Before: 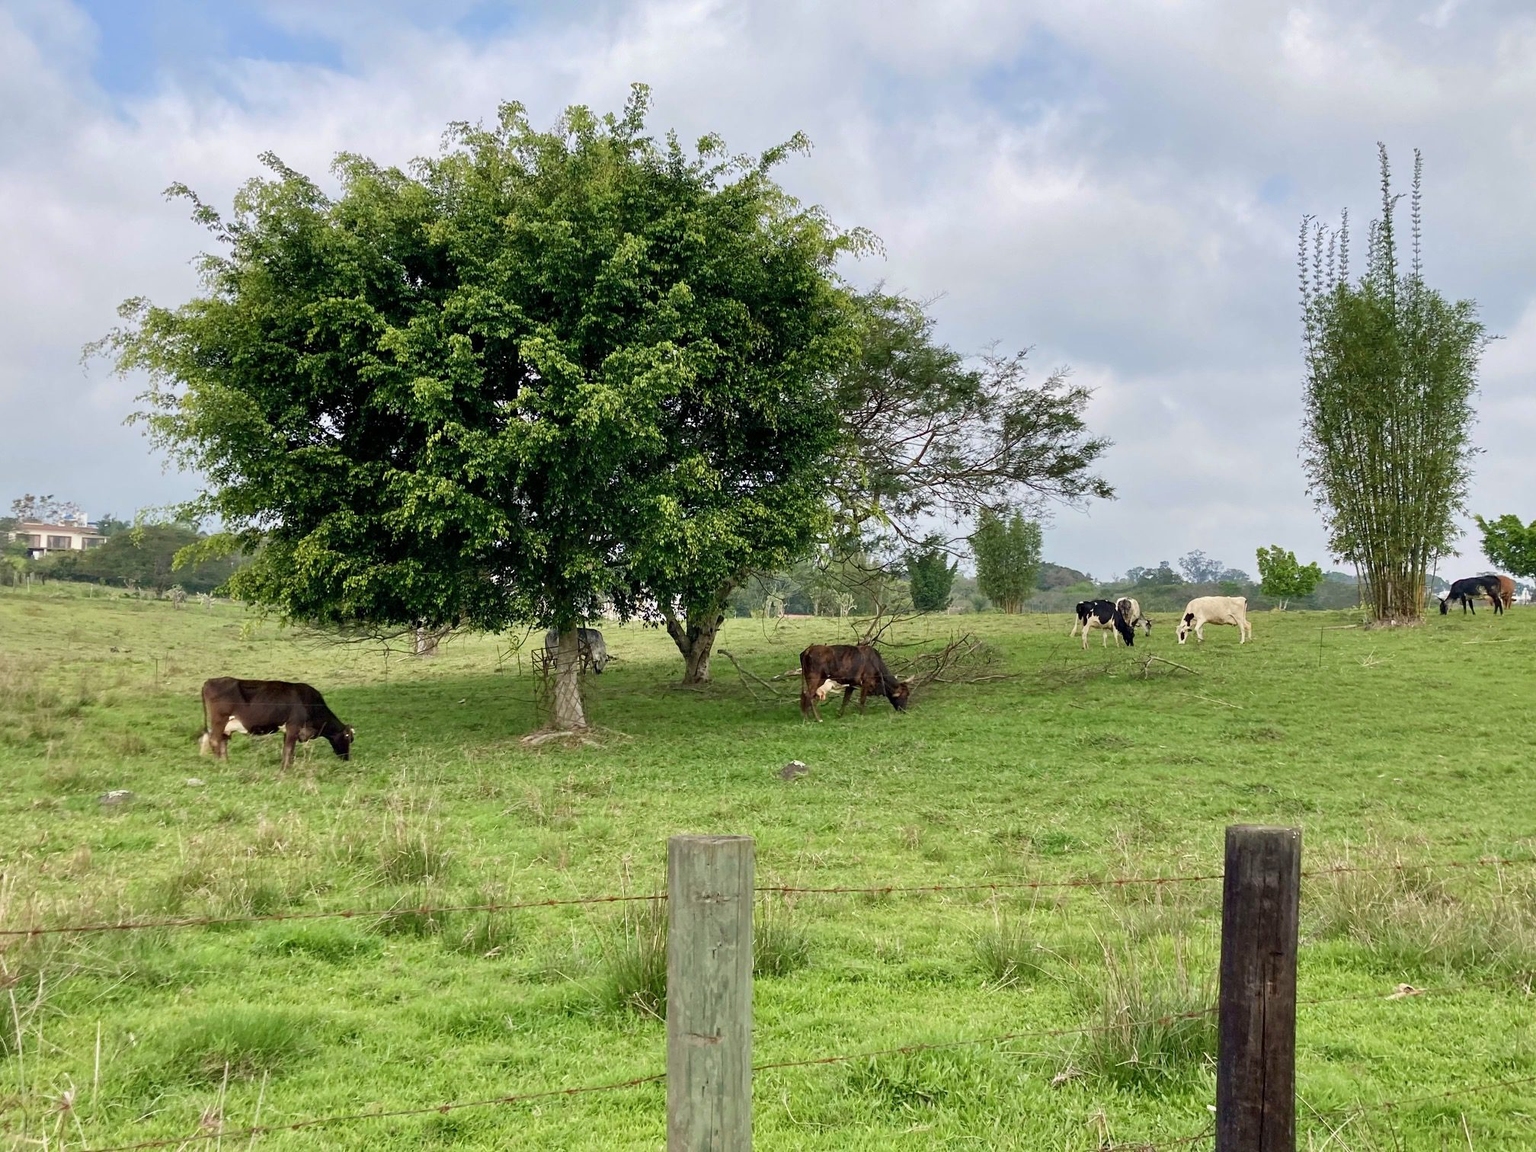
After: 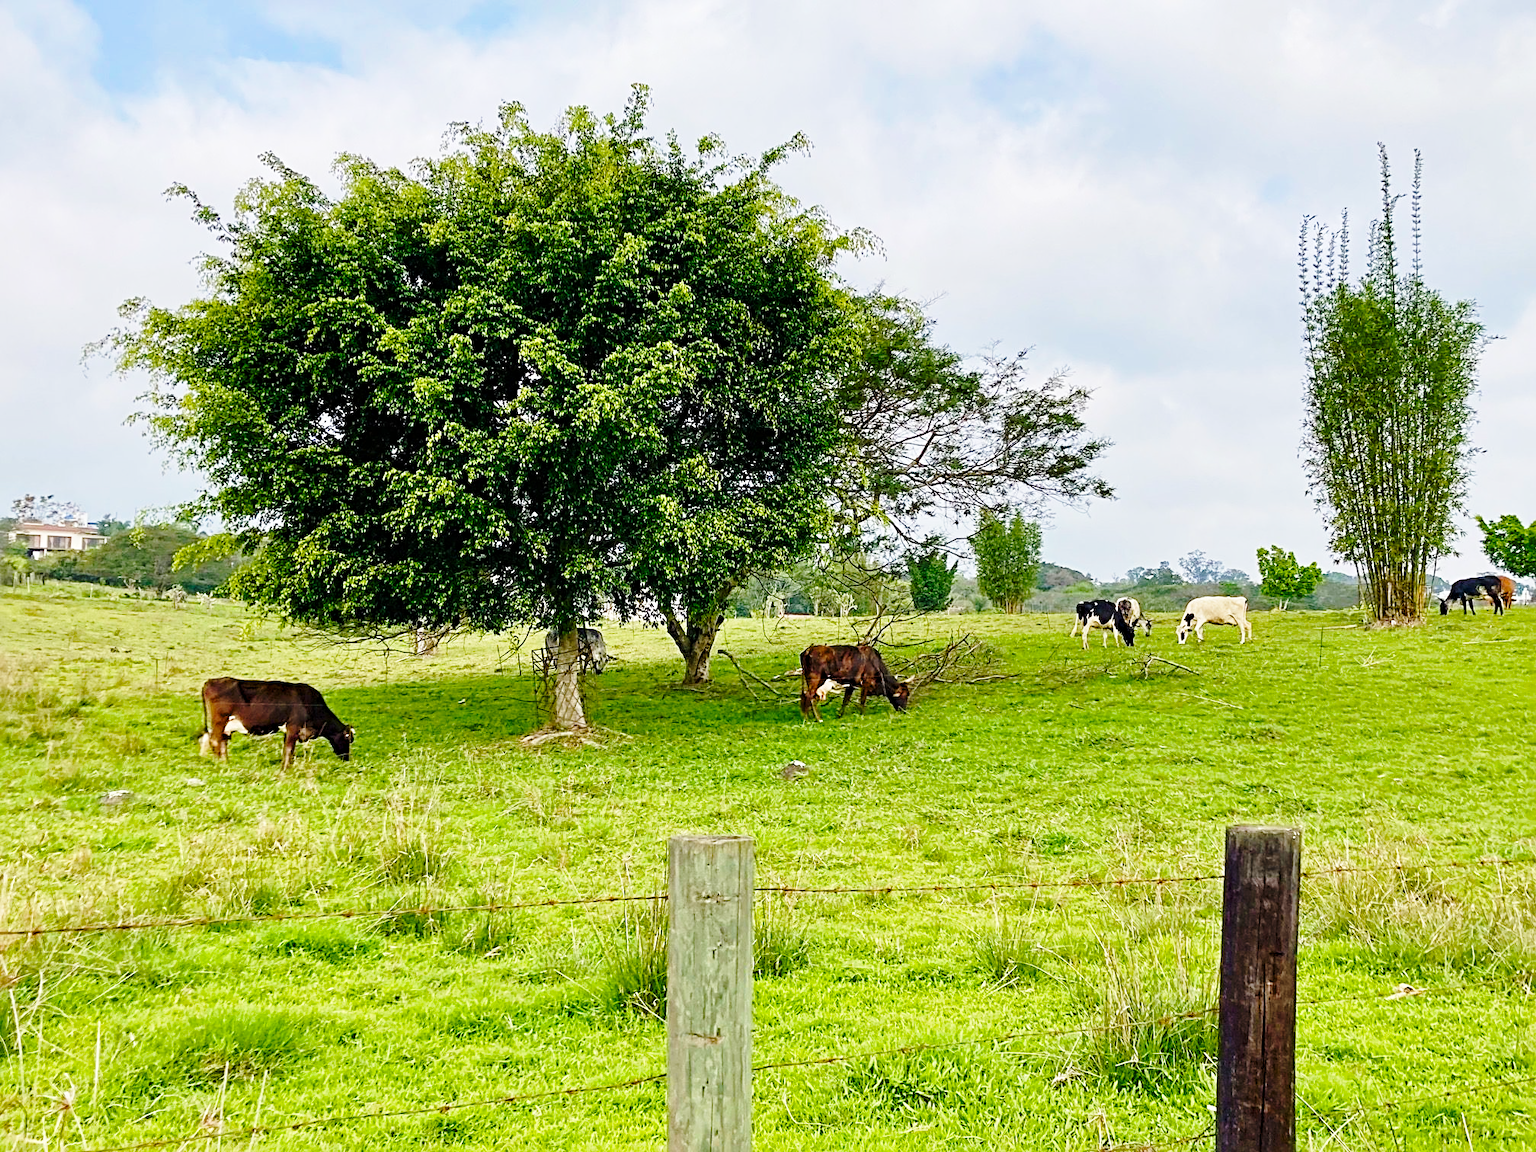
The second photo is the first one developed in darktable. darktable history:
sharpen: radius 4
base curve: curves: ch0 [(0, 0) (0.028, 0.03) (0.121, 0.232) (0.46, 0.748) (0.859, 0.968) (1, 1)], preserve colors none
exposure: exposure -0.157 EV, compensate highlight preservation false
color balance rgb: perceptual saturation grading › global saturation 20%, perceptual saturation grading › highlights 2.68%, perceptual saturation grading › shadows 50%
